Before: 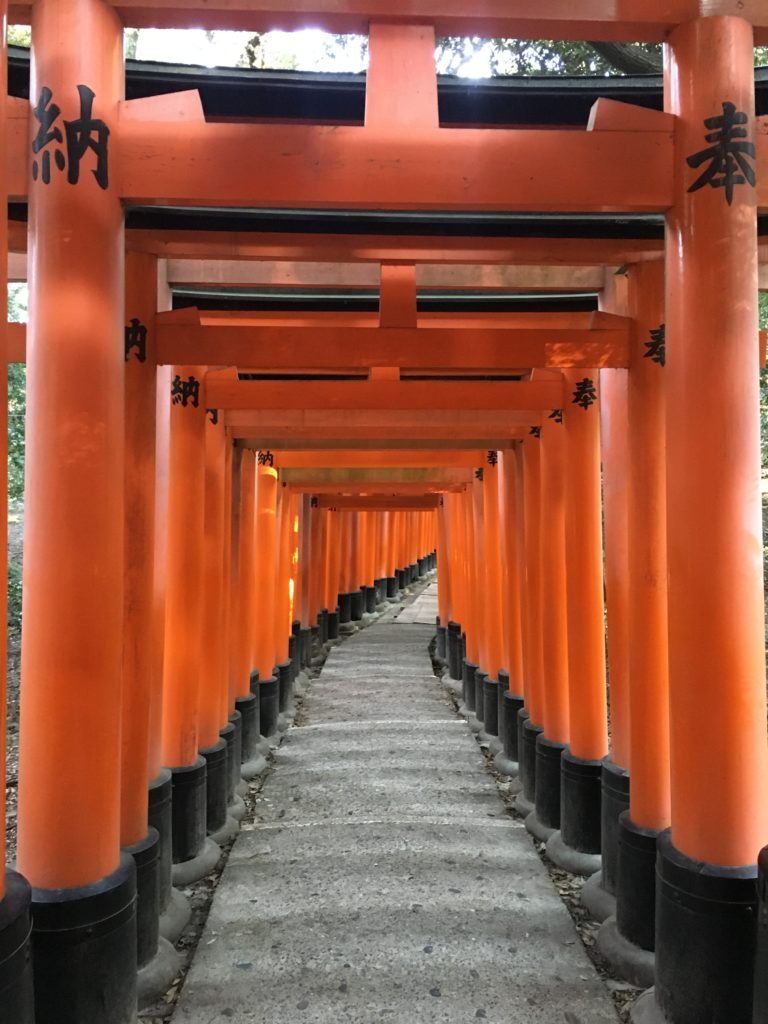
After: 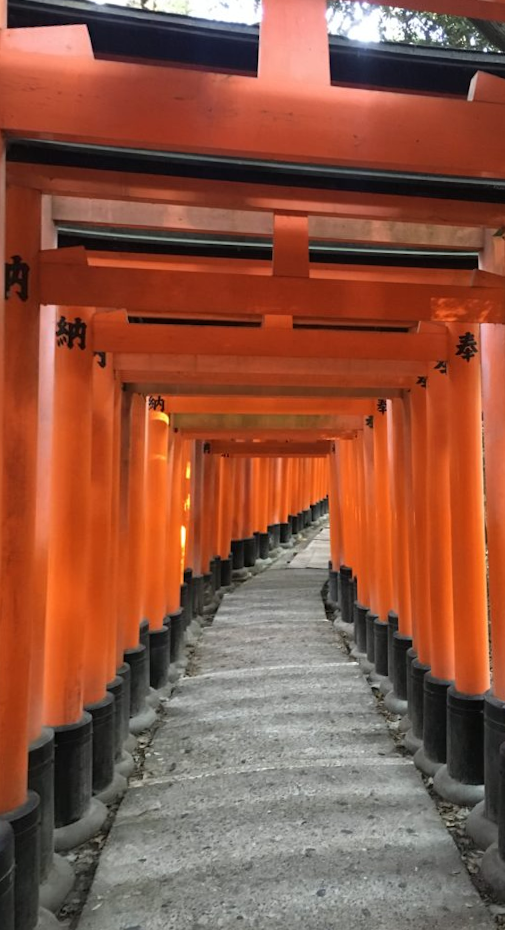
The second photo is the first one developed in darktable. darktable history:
rotate and perspective: rotation -0.013°, lens shift (vertical) -0.027, lens shift (horizontal) 0.178, crop left 0.016, crop right 0.989, crop top 0.082, crop bottom 0.918
crop and rotate: left 17.732%, right 15.423%
